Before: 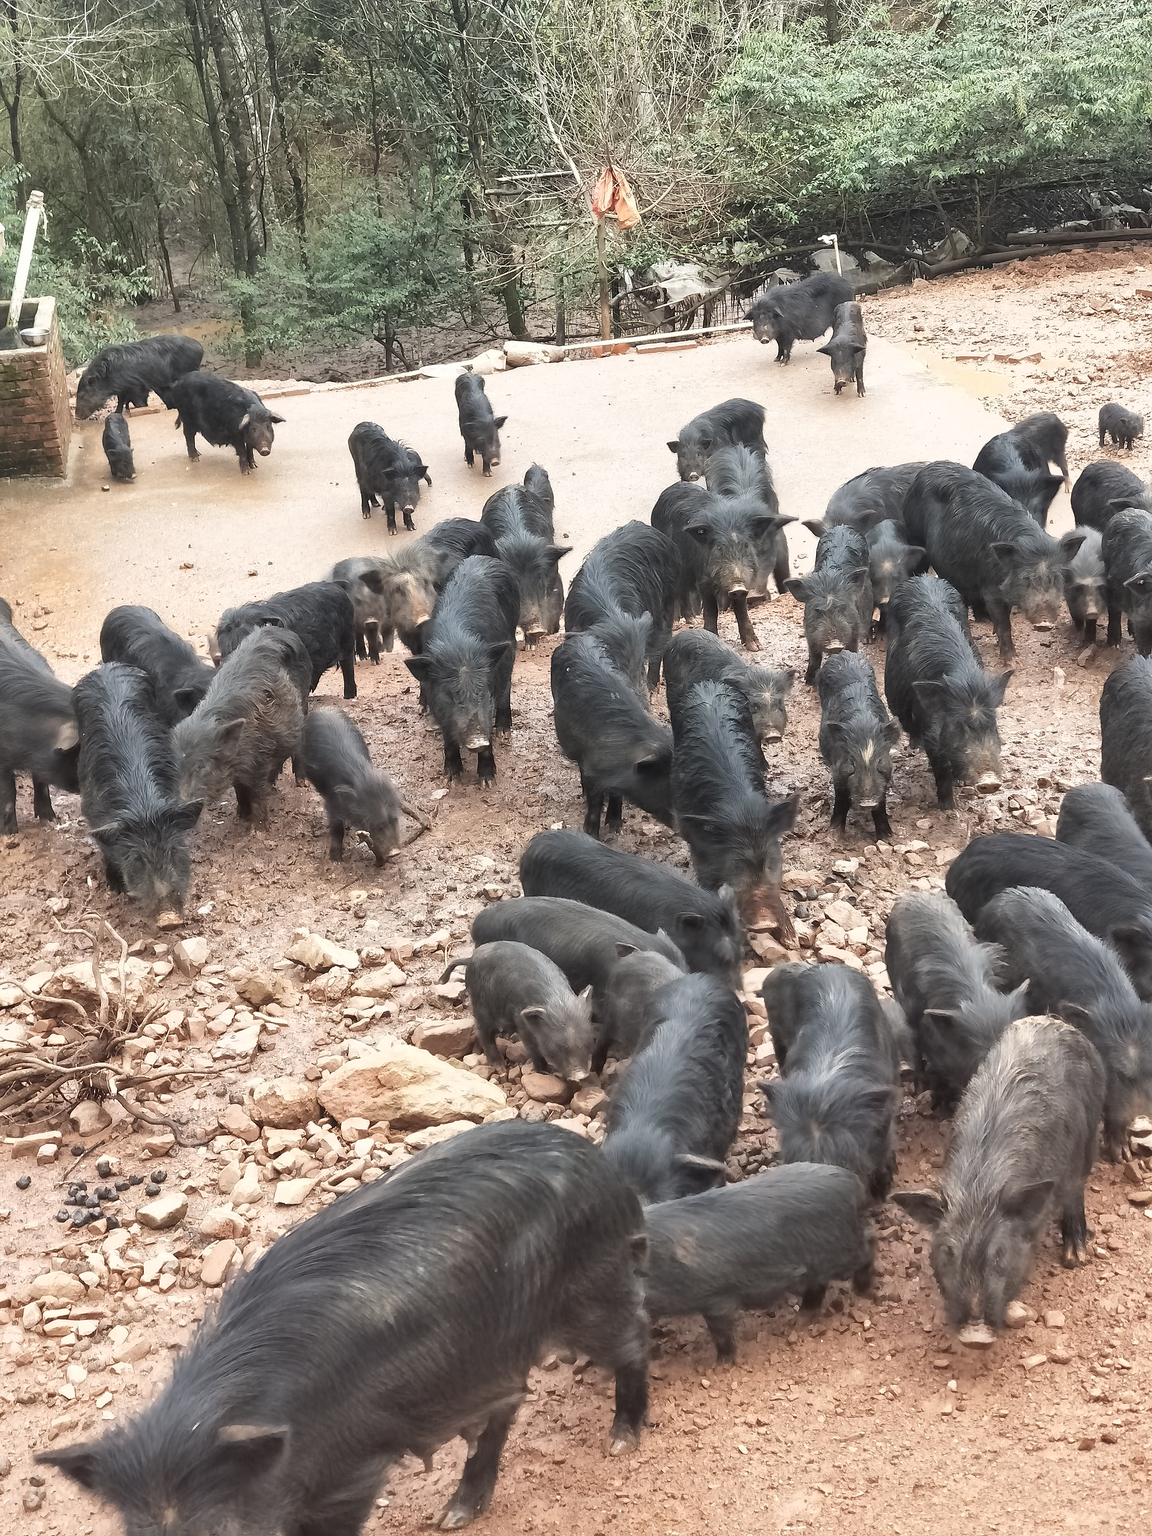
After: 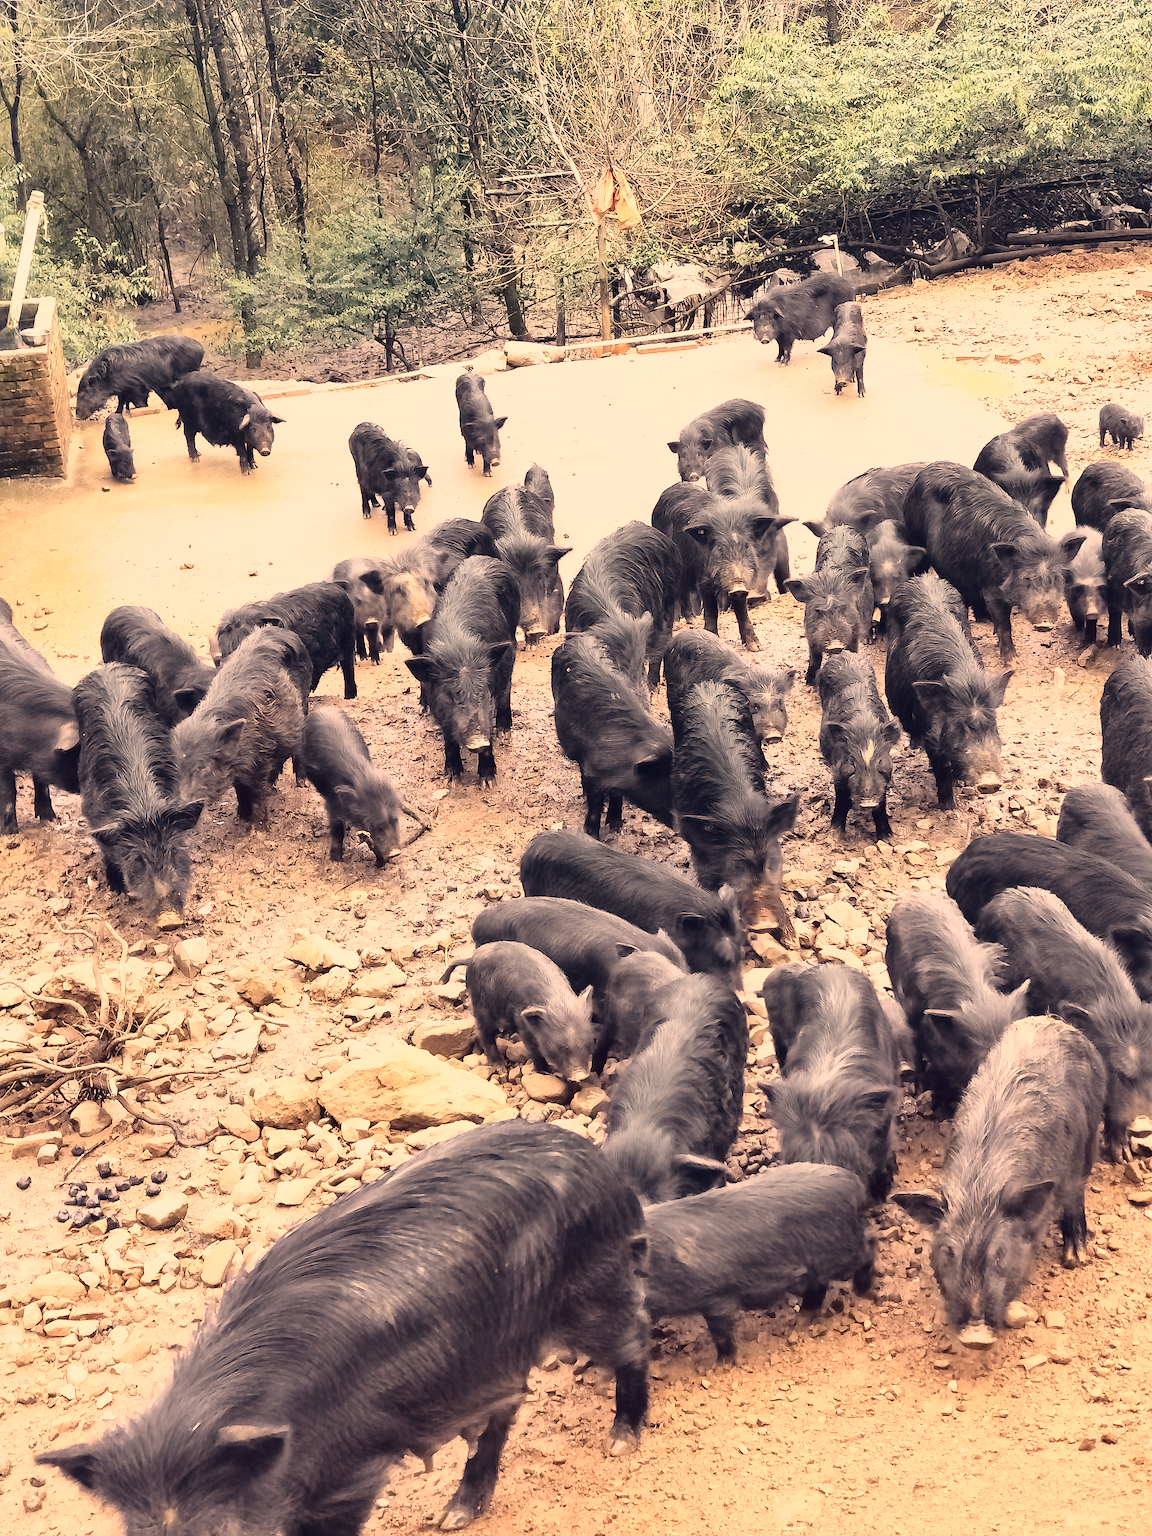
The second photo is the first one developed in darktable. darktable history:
color correction: highlights a* 19.59, highlights b* 27.49, shadows a* 3.46, shadows b* -17.28, saturation 0.73
grain: coarseness 0.09 ISO, strength 10%
tone curve: curves: ch0 [(0, 0.022) (0.177, 0.086) (0.392, 0.438) (0.704, 0.844) (0.858, 0.938) (1, 0.981)]; ch1 [(0, 0) (0.402, 0.36) (0.476, 0.456) (0.498, 0.497) (0.518, 0.521) (0.58, 0.598) (0.619, 0.65) (0.692, 0.737) (1, 1)]; ch2 [(0, 0) (0.415, 0.438) (0.483, 0.499) (0.503, 0.503) (0.526, 0.532) (0.563, 0.604) (0.626, 0.697) (0.699, 0.753) (0.997, 0.858)], color space Lab, independent channels
